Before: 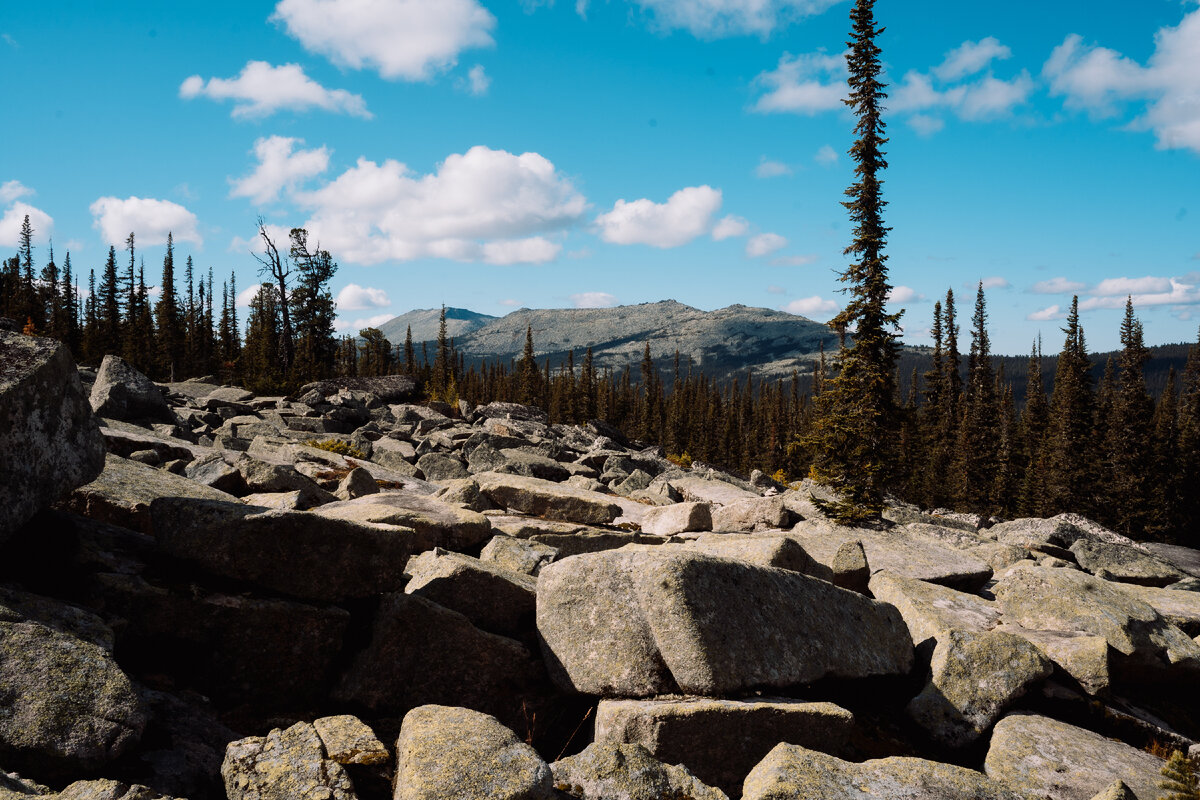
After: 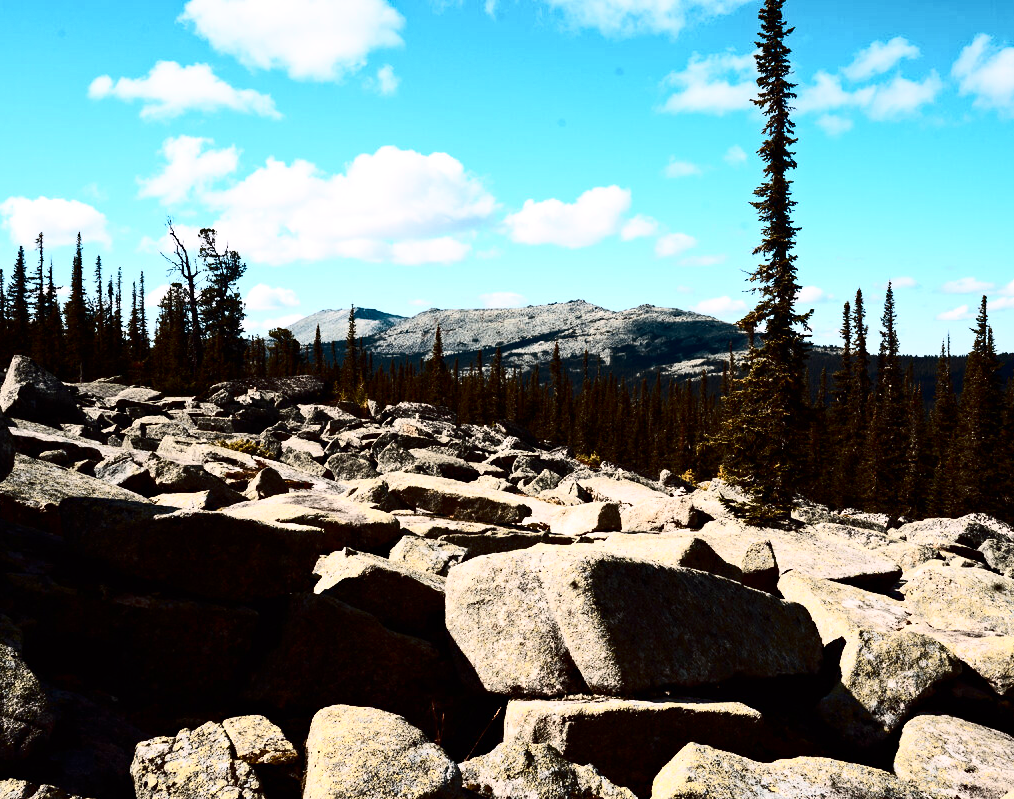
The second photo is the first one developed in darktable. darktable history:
exposure: black level correction 0, exposure 0.5 EV, compensate highlight preservation false
crop: left 7.628%, right 7.82%
contrast brightness saturation: contrast 0.495, saturation -0.086
tone equalizer: smoothing diameter 24.87%, edges refinement/feathering 13.12, preserve details guided filter
haze removal: strength 0.253, distance 0.243, adaptive false
